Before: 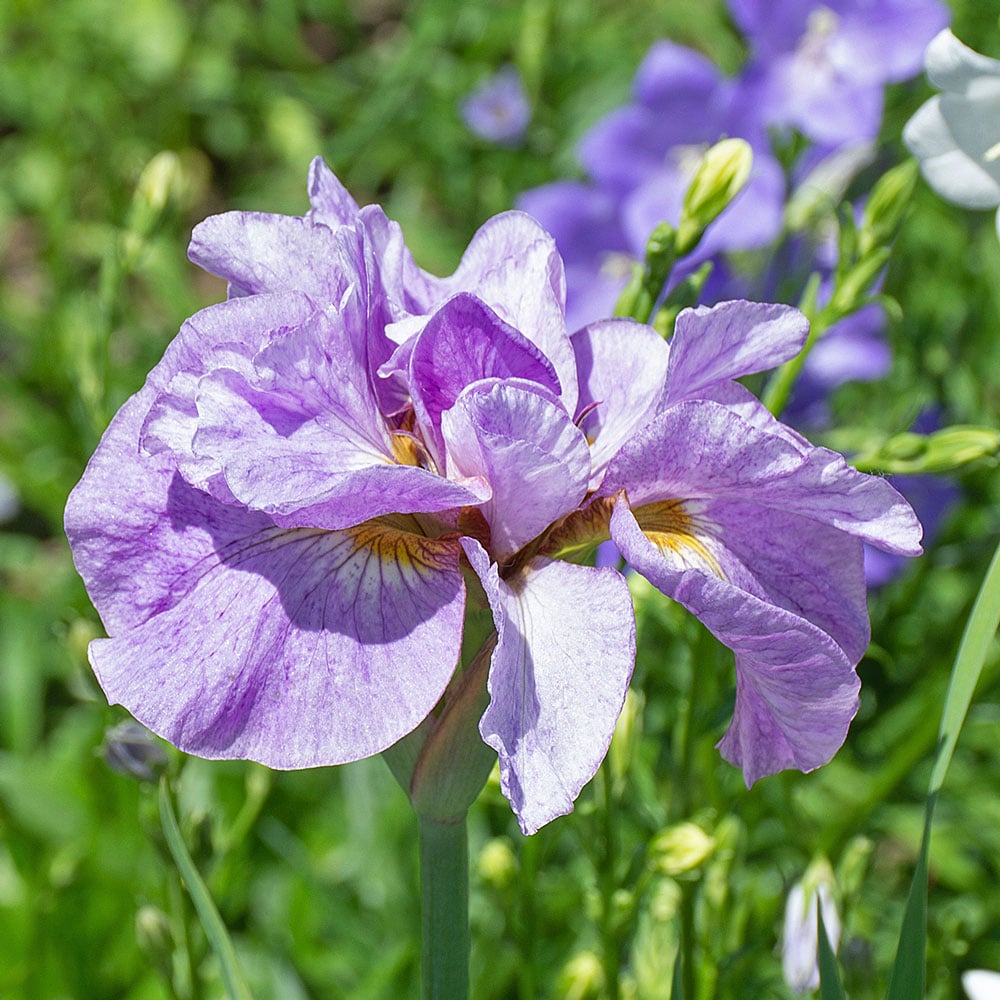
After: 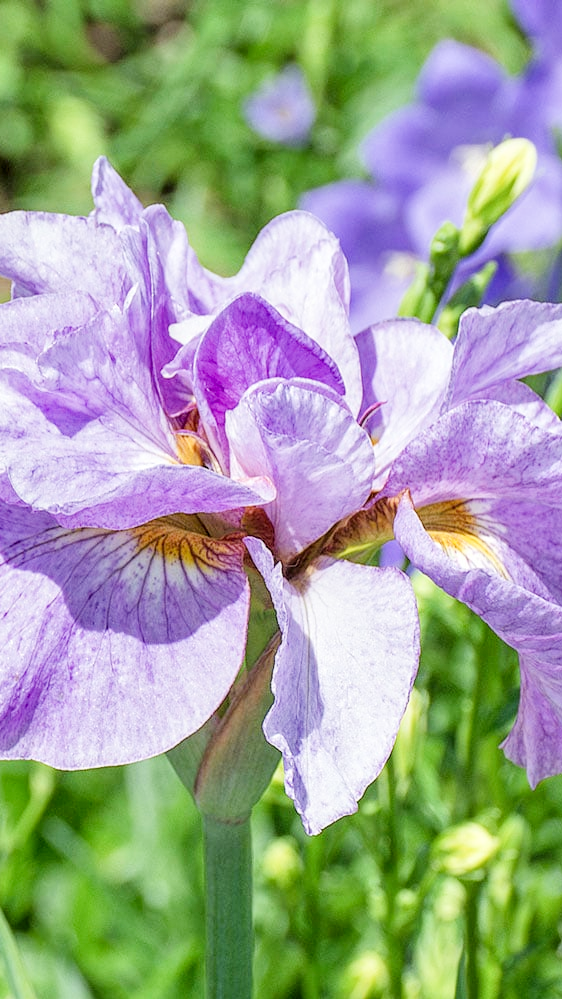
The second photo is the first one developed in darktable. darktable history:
filmic rgb: black relative exposure -7.65 EV, white relative exposure 4.56 EV, hardness 3.61
exposure: black level correction 0, exposure 1.105 EV, compensate highlight preservation false
crop: left 21.684%, right 22.049%, bottom 0.014%
local contrast: detail 130%
